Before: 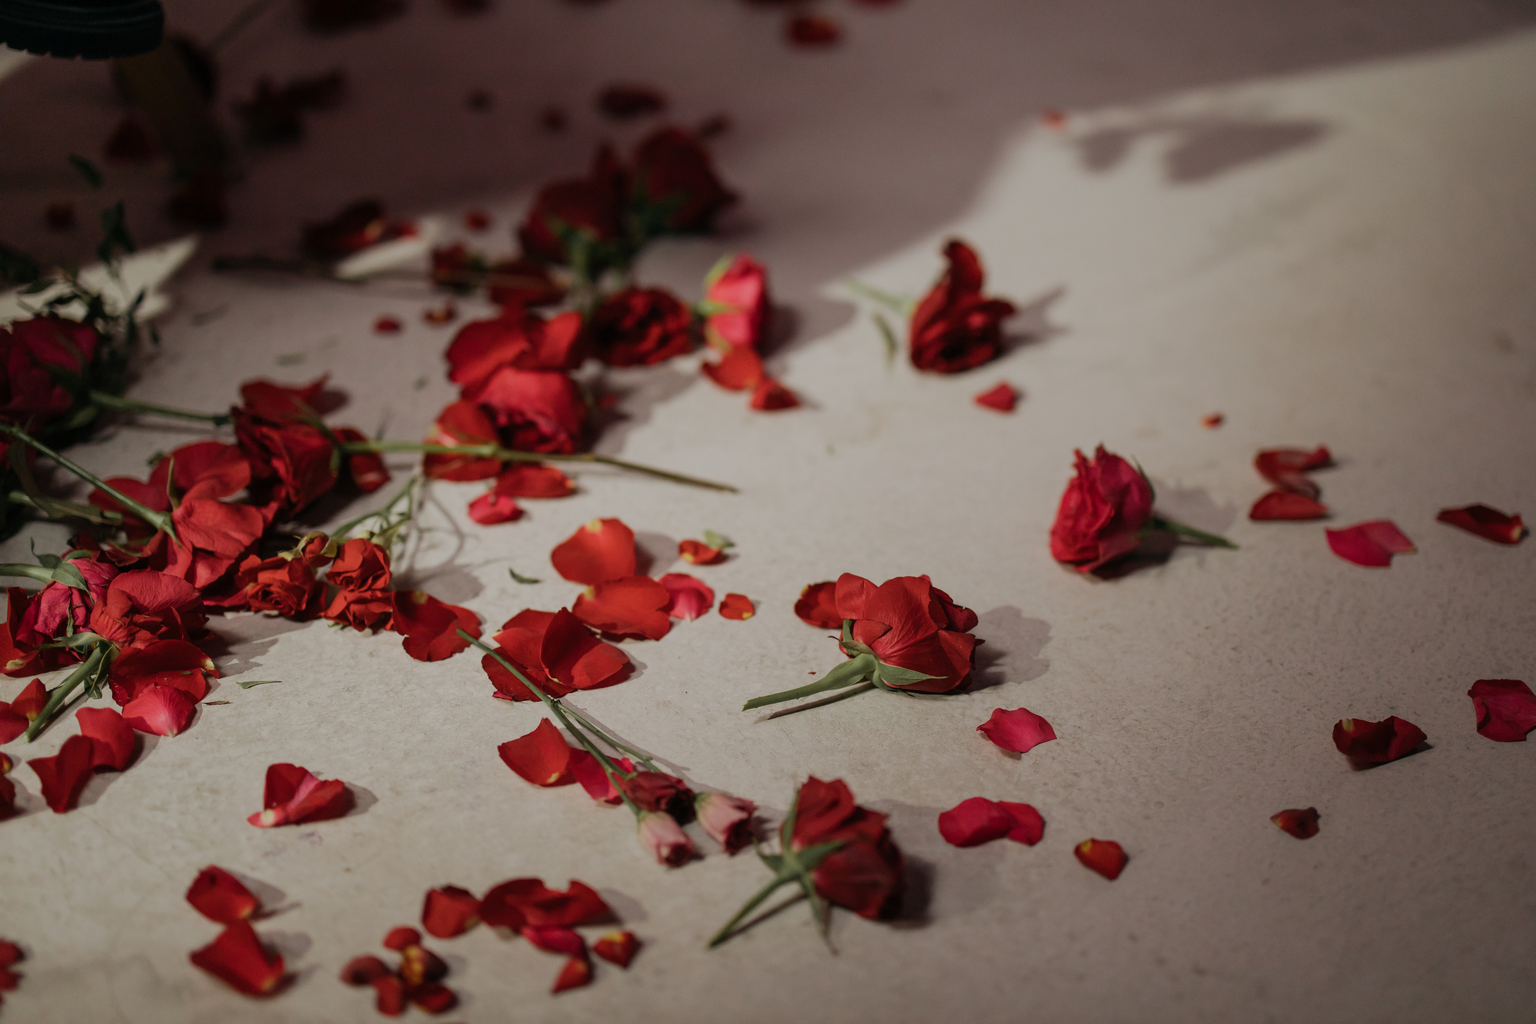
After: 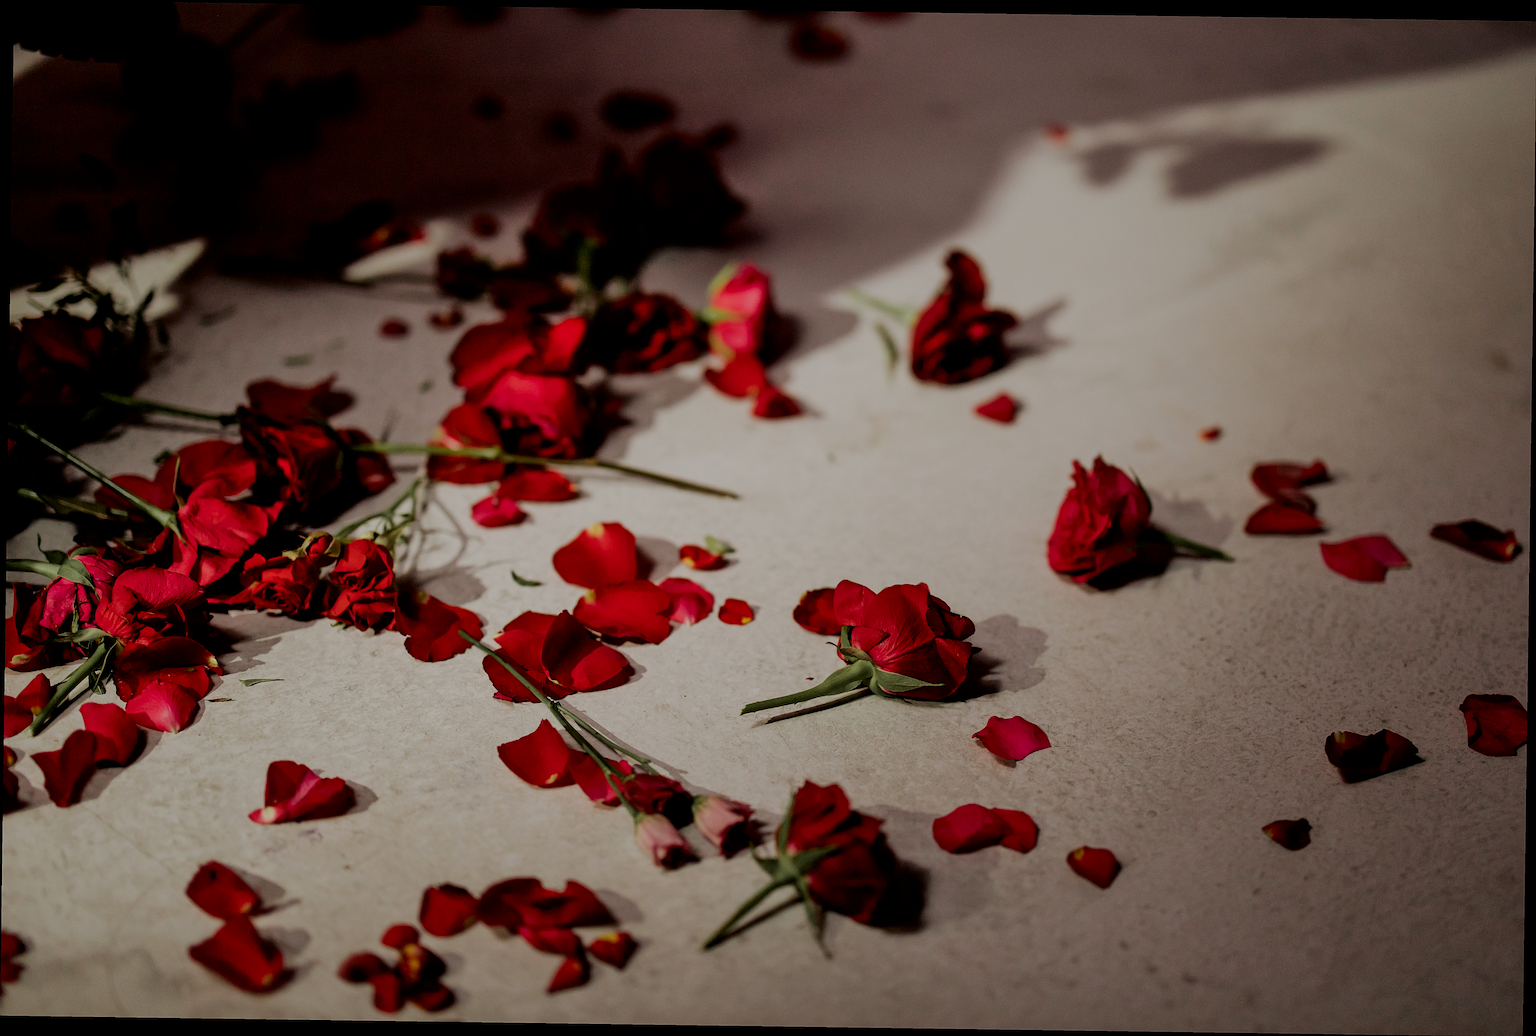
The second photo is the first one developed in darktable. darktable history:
exposure: exposure 0.3 EV, compensate highlight preservation false
sharpen: on, module defaults
rotate and perspective: rotation 0.8°, automatic cropping off
rgb levels: preserve colors max RGB
shadows and highlights: shadows 43.06, highlights 6.94
contrast brightness saturation: brightness -0.2, saturation 0.08
filmic rgb: black relative exposure -5 EV, hardness 2.88, contrast 1.3, highlights saturation mix -30%
